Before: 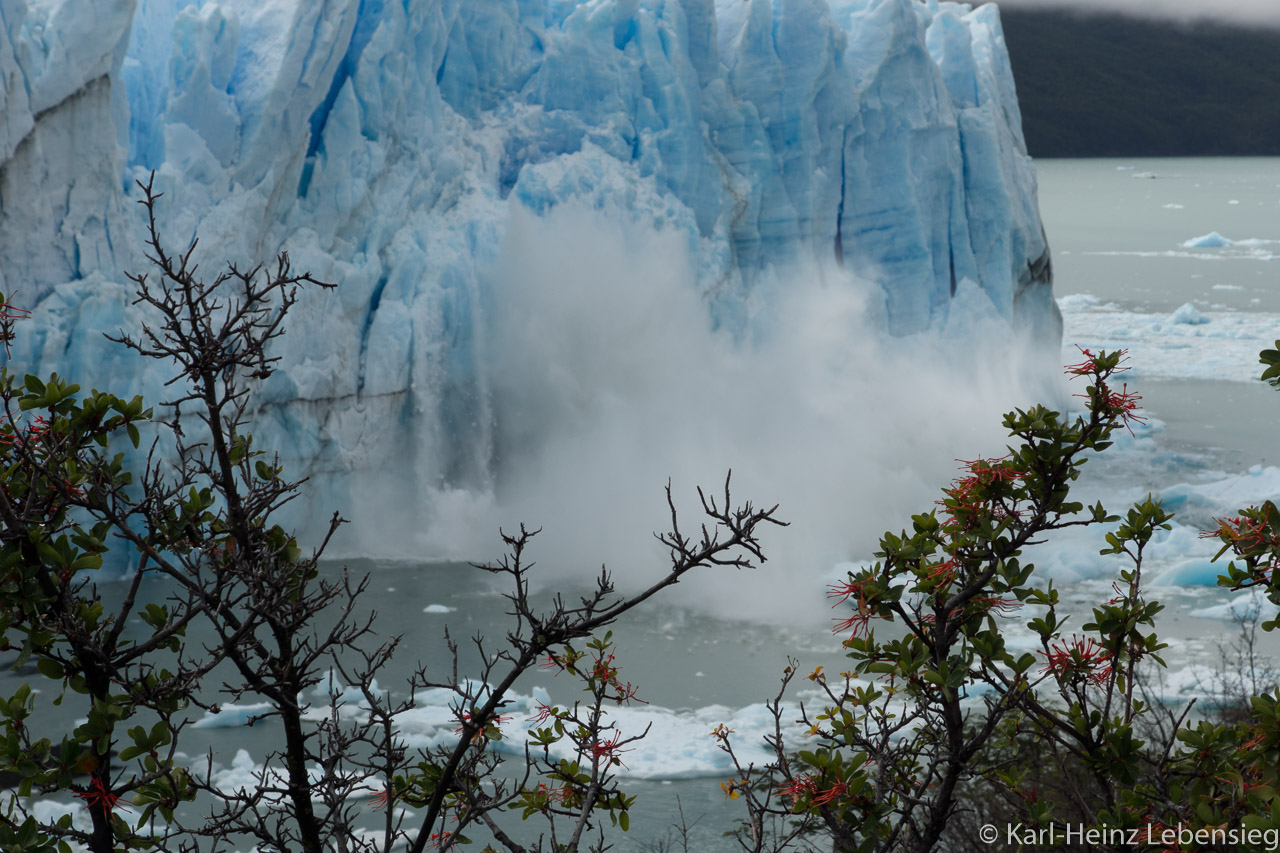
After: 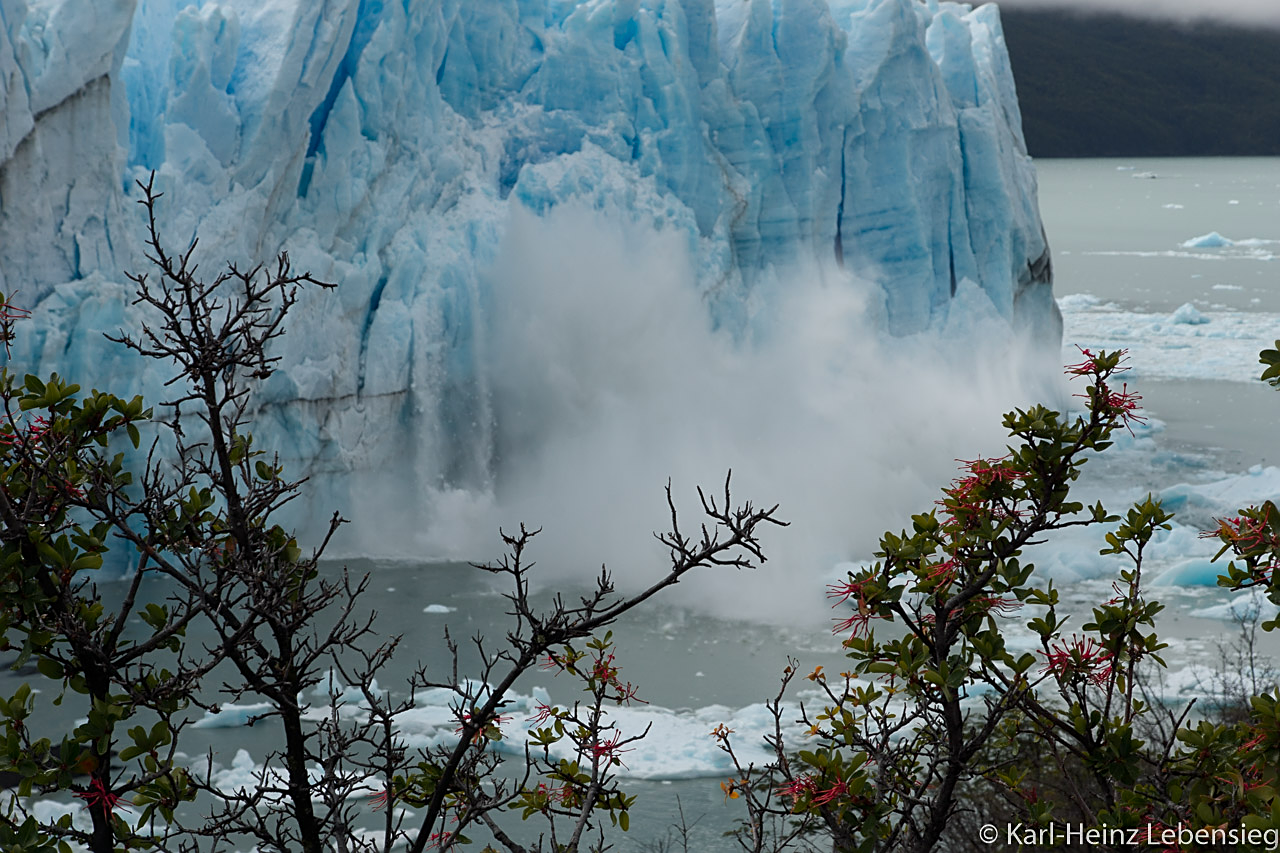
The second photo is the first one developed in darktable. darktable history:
color zones: curves: ch1 [(0.235, 0.558) (0.75, 0.5)]; ch2 [(0.25, 0.462) (0.749, 0.457)], mix 25.94%
sharpen: on, module defaults
